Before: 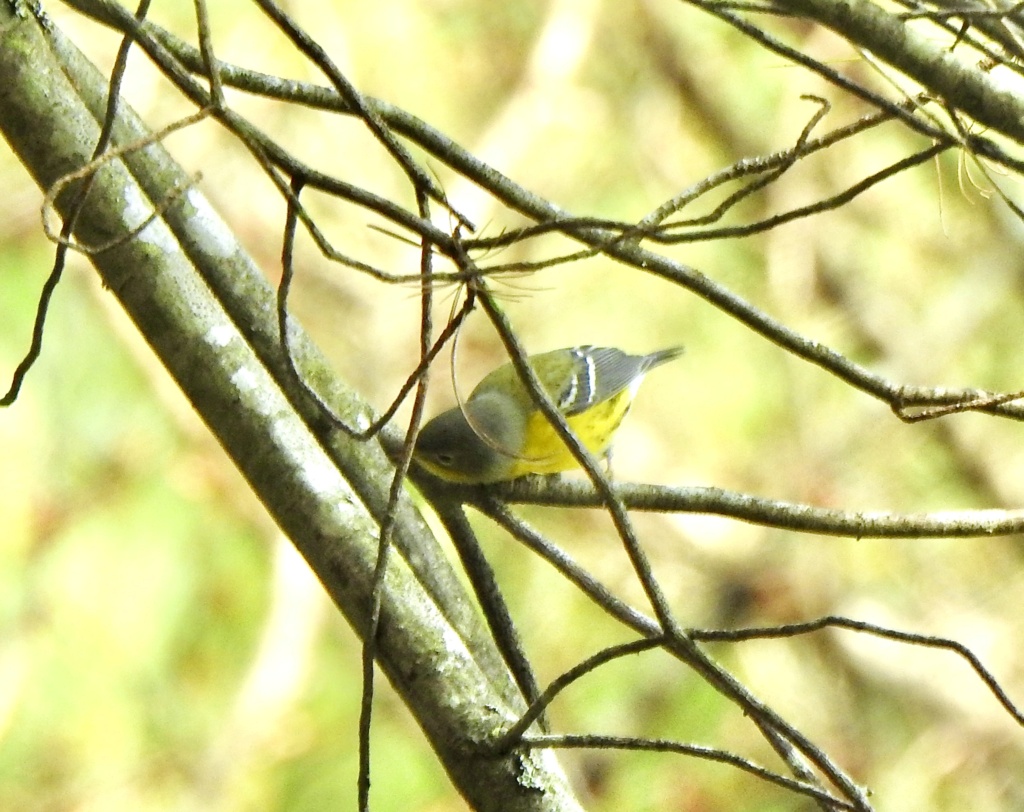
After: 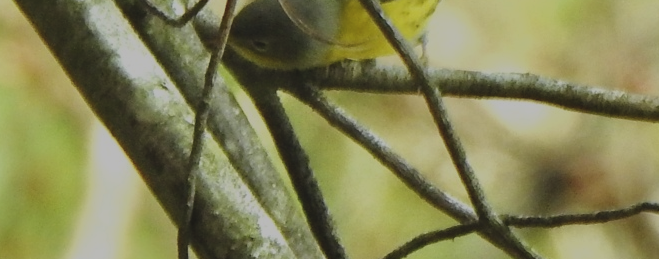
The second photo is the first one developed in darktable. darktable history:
exposure: black level correction -0.016, exposure -1.045 EV, compensate exposure bias true, compensate highlight preservation false
crop: left 18.099%, top 51.064%, right 17.469%, bottom 16.929%
